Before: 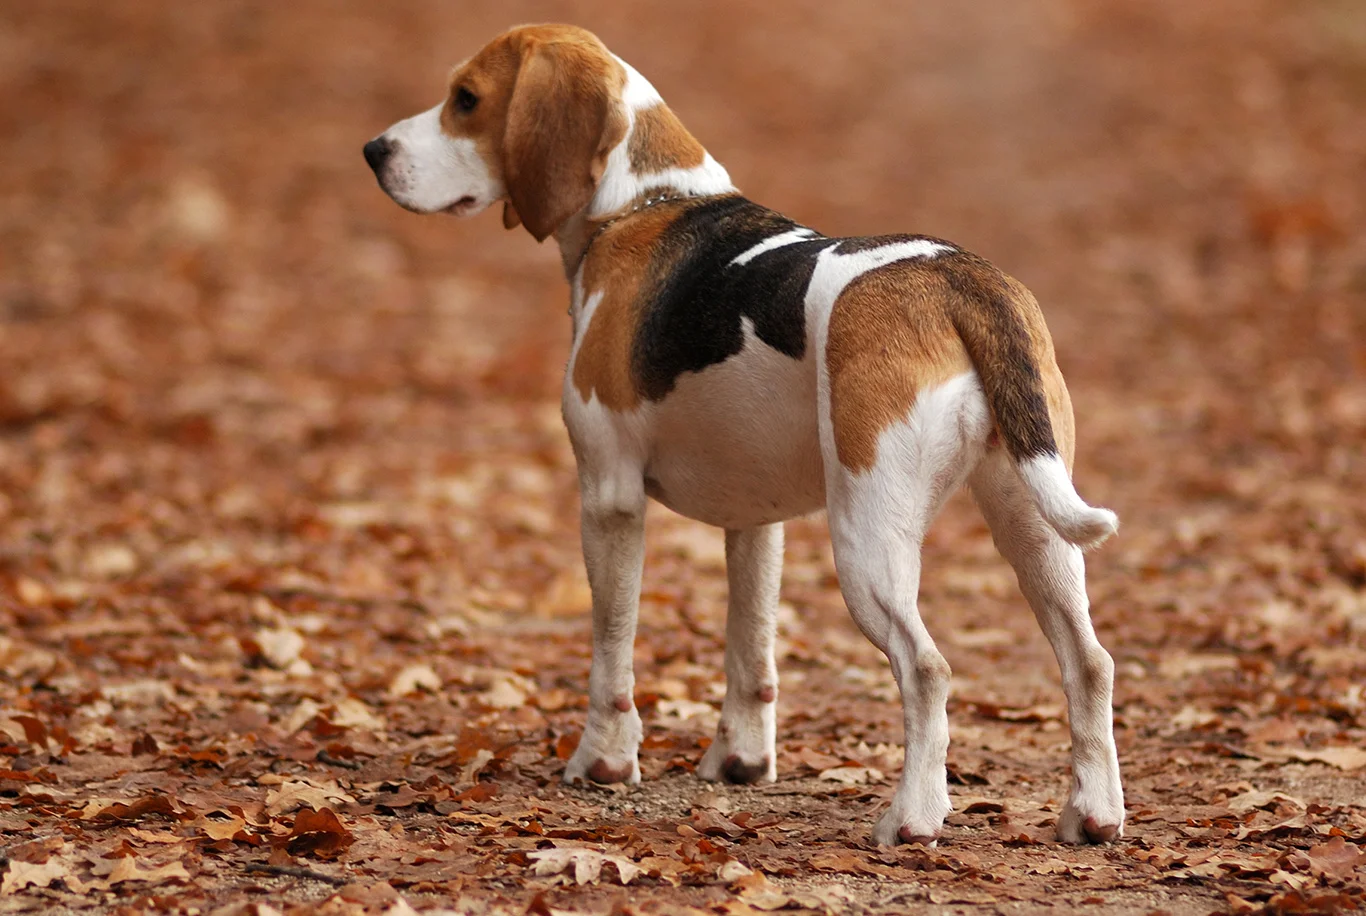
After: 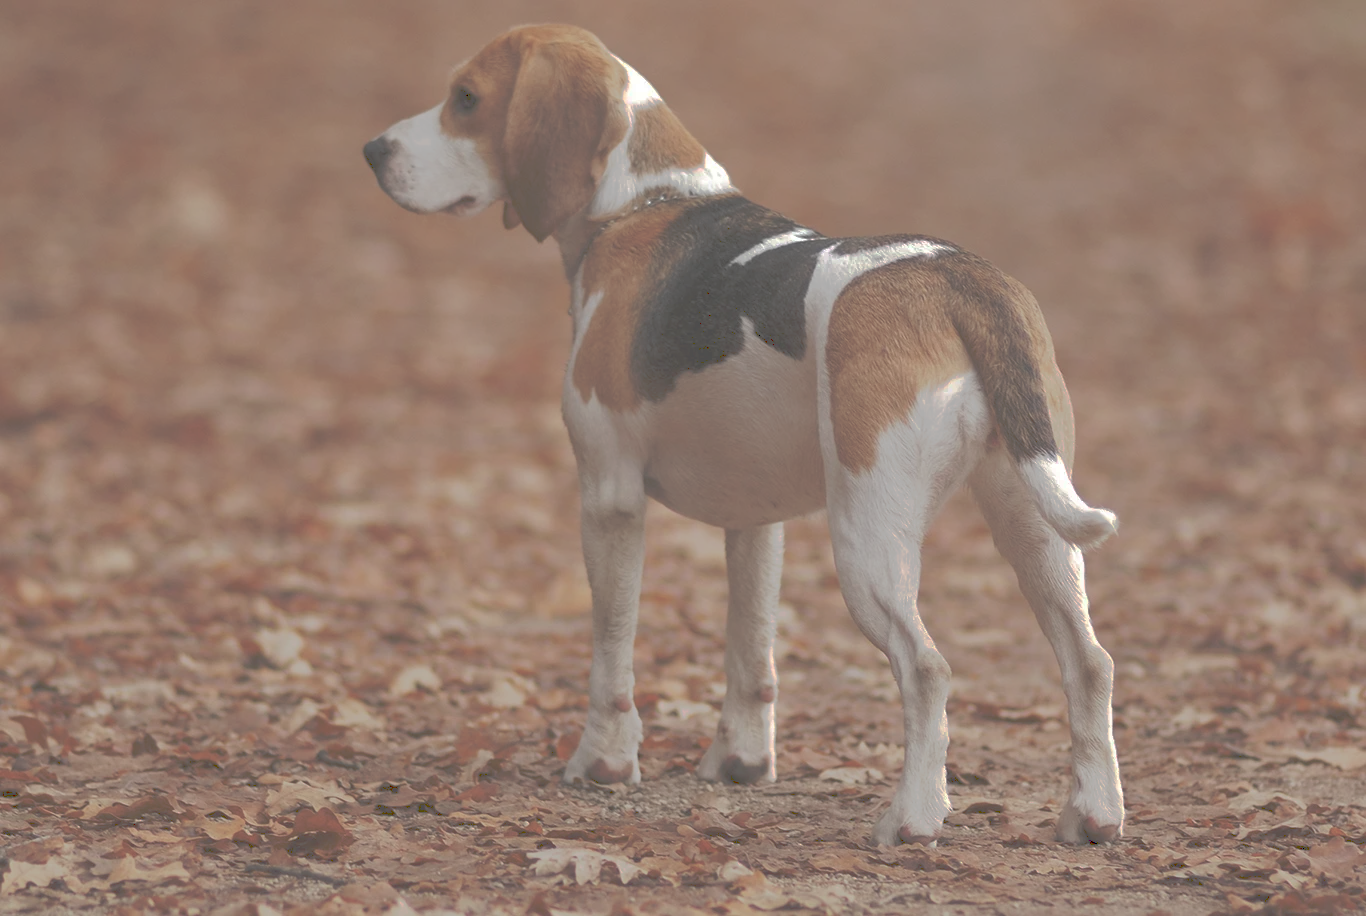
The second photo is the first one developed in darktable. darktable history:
tone curve: curves: ch0 [(0, 0) (0.003, 0.322) (0.011, 0.327) (0.025, 0.345) (0.044, 0.365) (0.069, 0.378) (0.1, 0.391) (0.136, 0.403) (0.177, 0.412) (0.224, 0.429) (0.277, 0.448) (0.335, 0.474) (0.399, 0.503) (0.468, 0.537) (0.543, 0.57) (0.623, 0.61) (0.709, 0.653) (0.801, 0.699) (0.898, 0.75) (1, 1)], preserve colors none
exposure: compensate highlight preservation false
